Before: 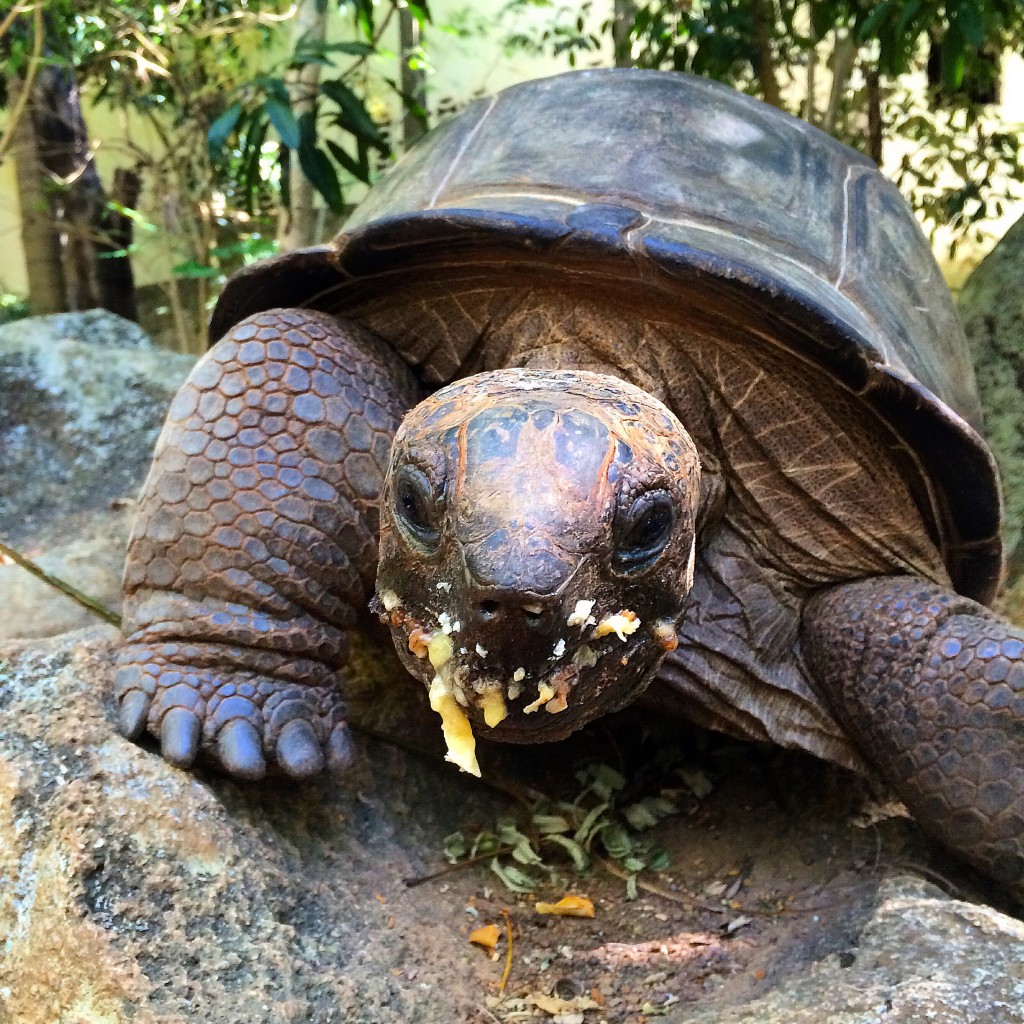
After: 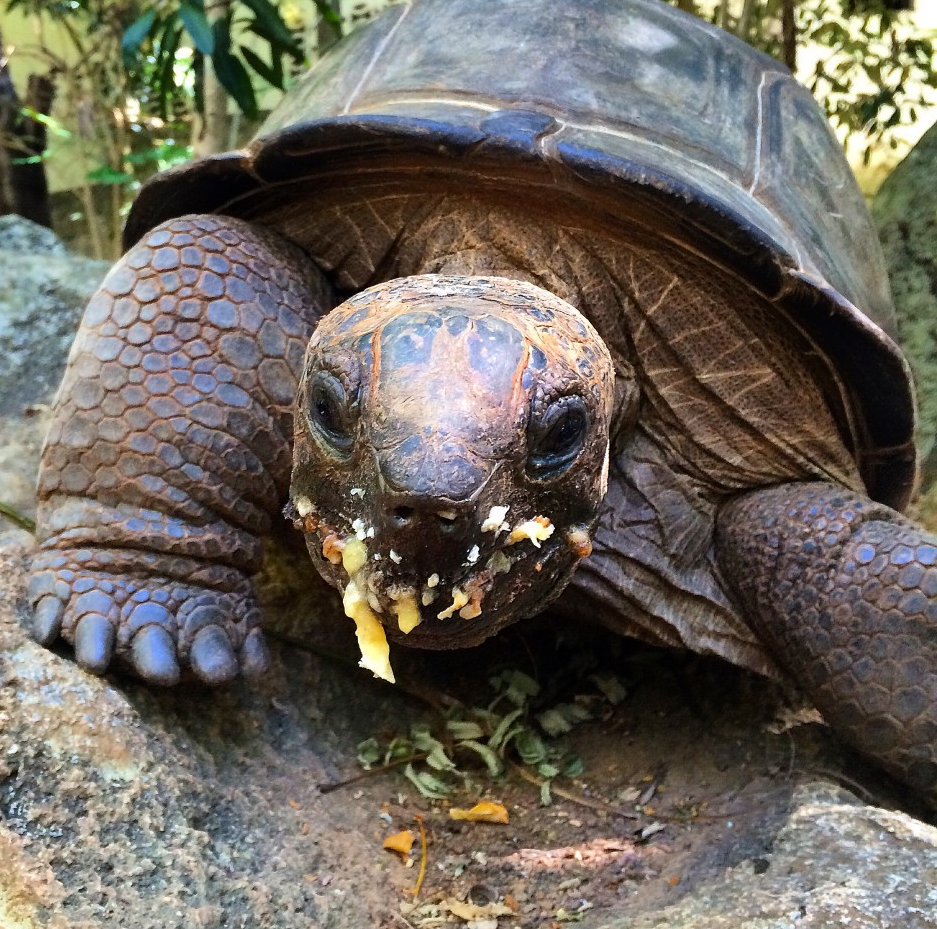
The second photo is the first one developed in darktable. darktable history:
levels: gray 59.42%
crop and rotate: left 8.493%, top 9.246%
